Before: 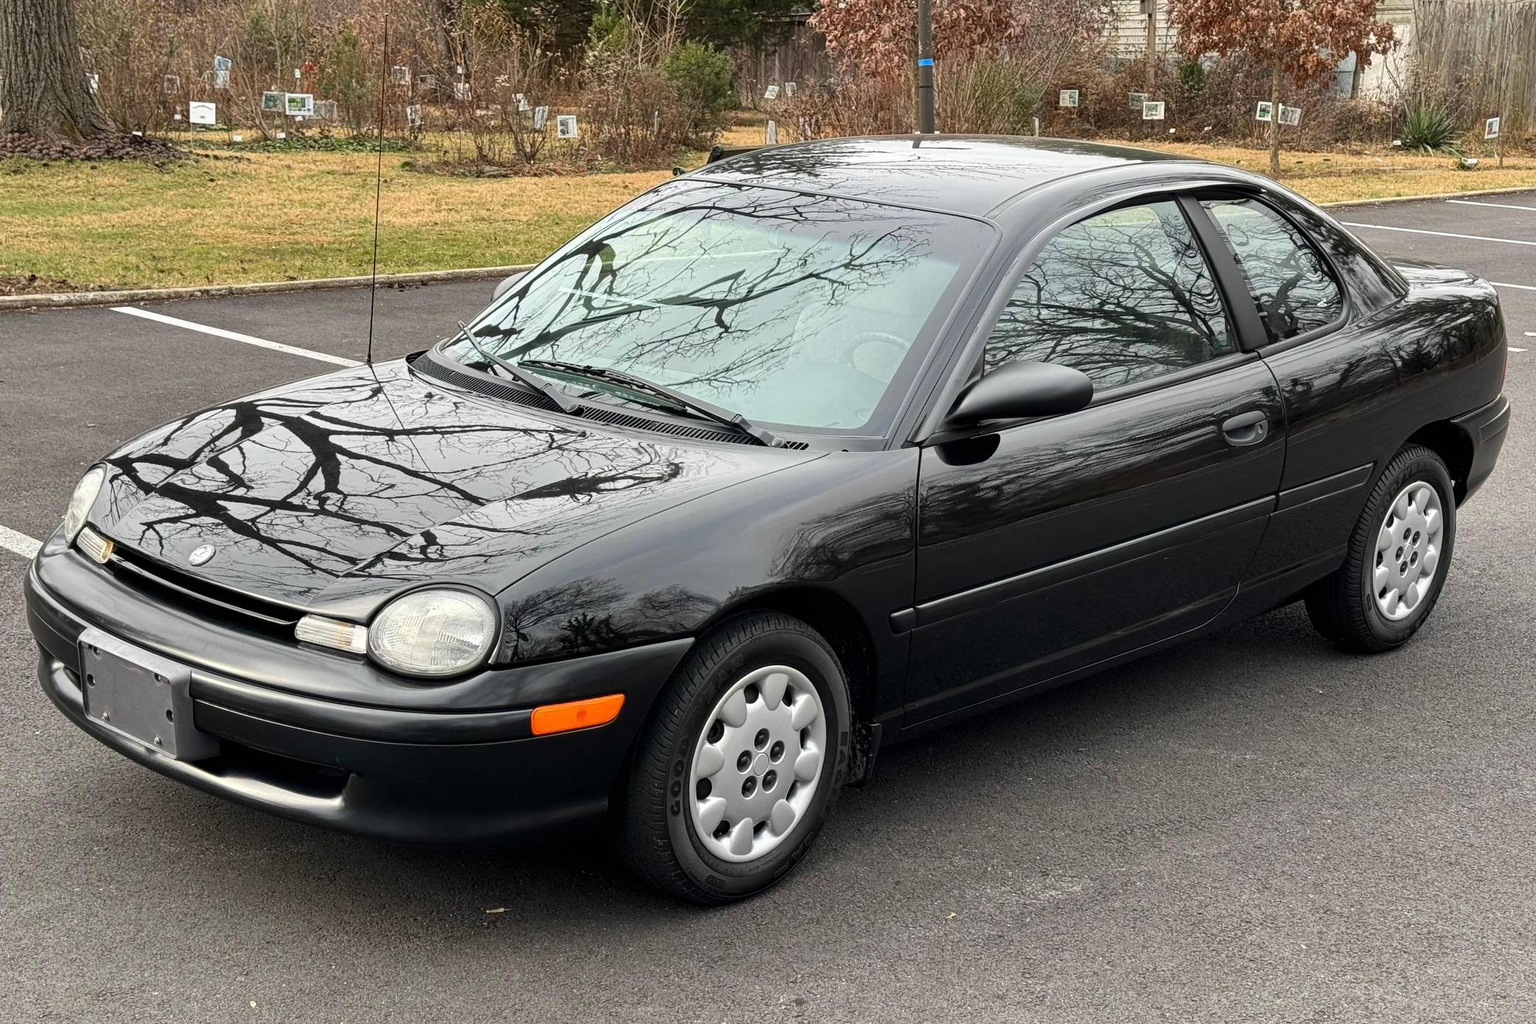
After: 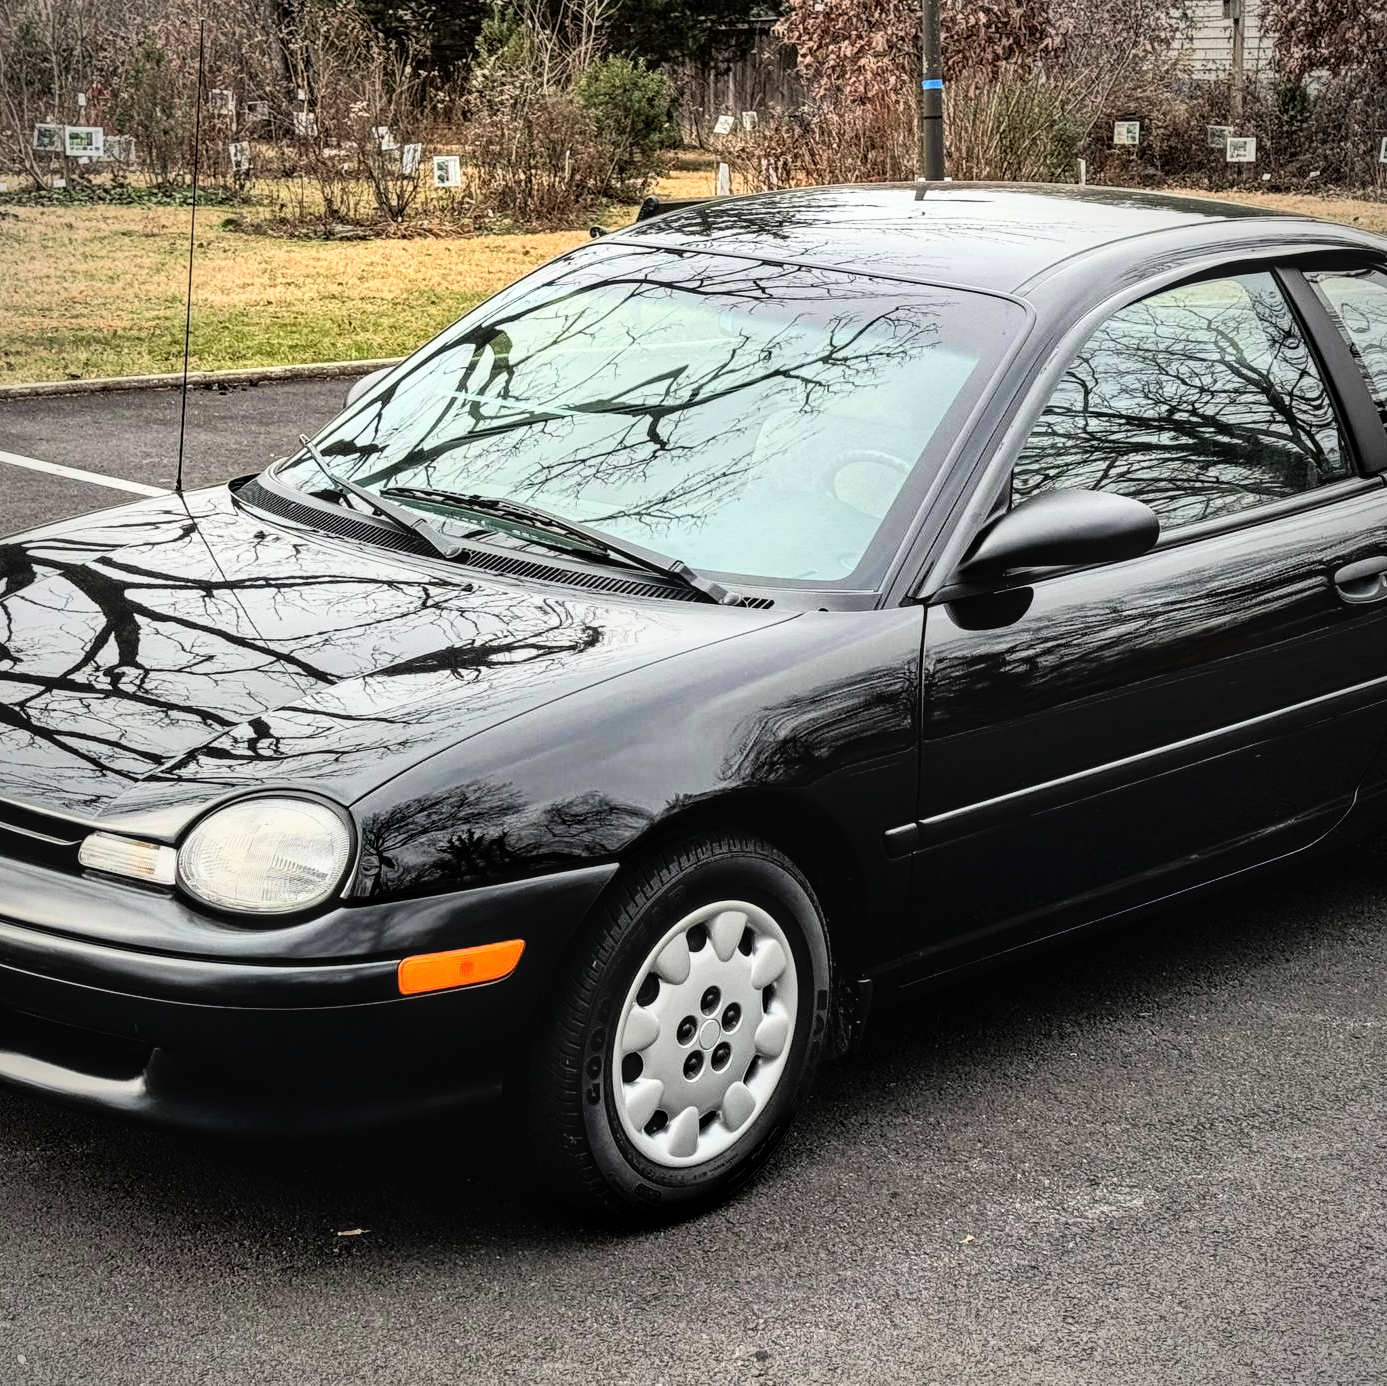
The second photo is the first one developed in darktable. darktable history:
exposure: exposure -0.041 EV, compensate highlight preservation false
local contrast: on, module defaults
crop and rotate: left 15.446%, right 17.836%
shadows and highlights: shadows 37.27, highlights -28.18, soften with gaussian
vignetting: fall-off radius 60.92%
rgb curve: curves: ch0 [(0, 0) (0.21, 0.15) (0.24, 0.21) (0.5, 0.75) (0.75, 0.96) (0.89, 0.99) (1, 1)]; ch1 [(0, 0.02) (0.21, 0.13) (0.25, 0.2) (0.5, 0.67) (0.75, 0.9) (0.89, 0.97) (1, 1)]; ch2 [(0, 0.02) (0.21, 0.13) (0.25, 0.2) (0.5, 0.67) (0.75, 0.9) (0.89, 0.97) (1, 1)], compensate middle gray true
base curve: curves: ch0 [(0, 0) (0.841, 0.609) (1, 1)]
